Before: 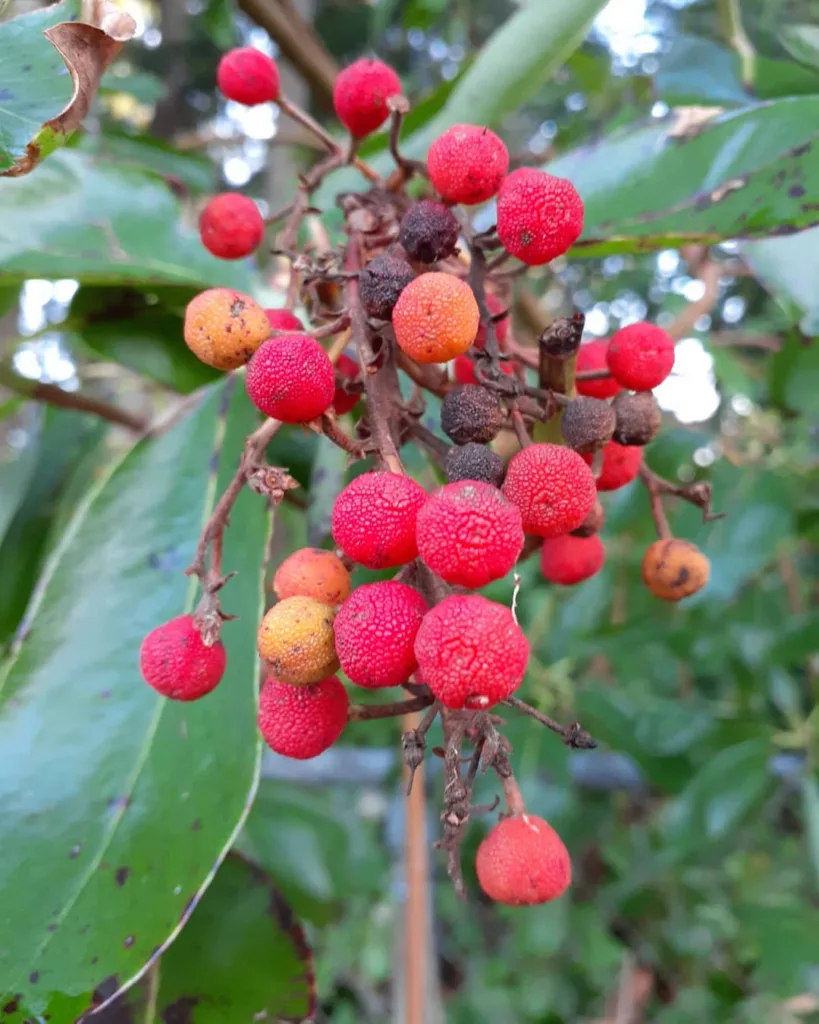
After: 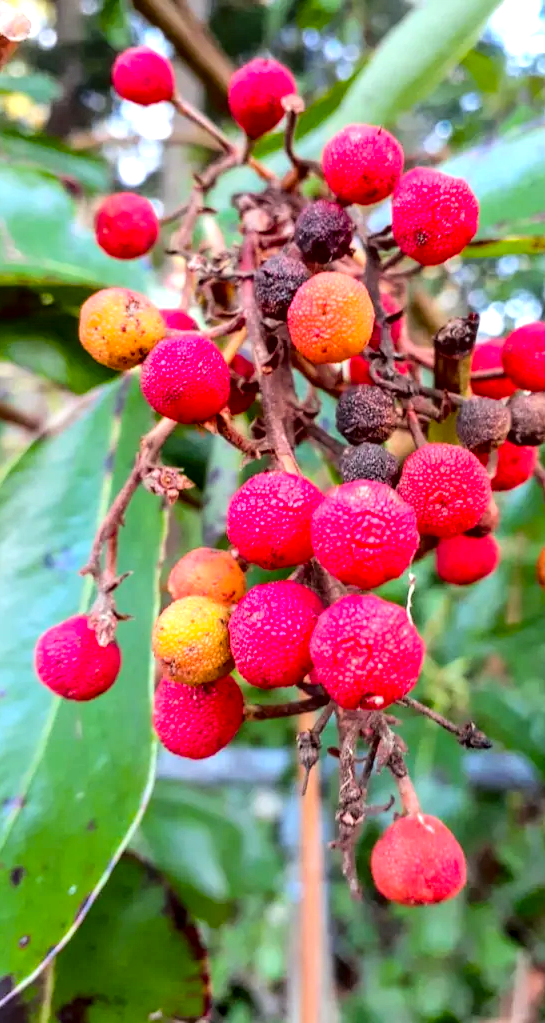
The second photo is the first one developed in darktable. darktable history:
crop and rotate: left 12.869%, right 20.579%
exposure: exposure 0.296 EV, compensate highlight preservation false
local contrast: detail 130%
color balance rgb: shadows lift › hue 87.75°, power › luminance -3.636%, power › chroma 0.58%, power › hue 39.56°, perceptual saturation grading › global saturation 37.193%, global vibrance 20%
tone curve: curves: ch0 [(0, 0) (0.003, 0.006) (0.011, 0.007) (0.025, 0.009) (0.044, 0.012) (0.069, 0.021) (0.1, 0.036) (0.136, 0.056) (0.177, 0.105) (0.224, 0.165) (0.277, 0.251) (0.335, 0.344) (0.399, 0.439) (0.468, 0.532) (0.543, 0.628) (0.623, 0.718) (0.709, 0.797) (0.801, 0.874) (0.898, 0.943) (1, 1)], color space Lab, independent channels, preserve colors none
